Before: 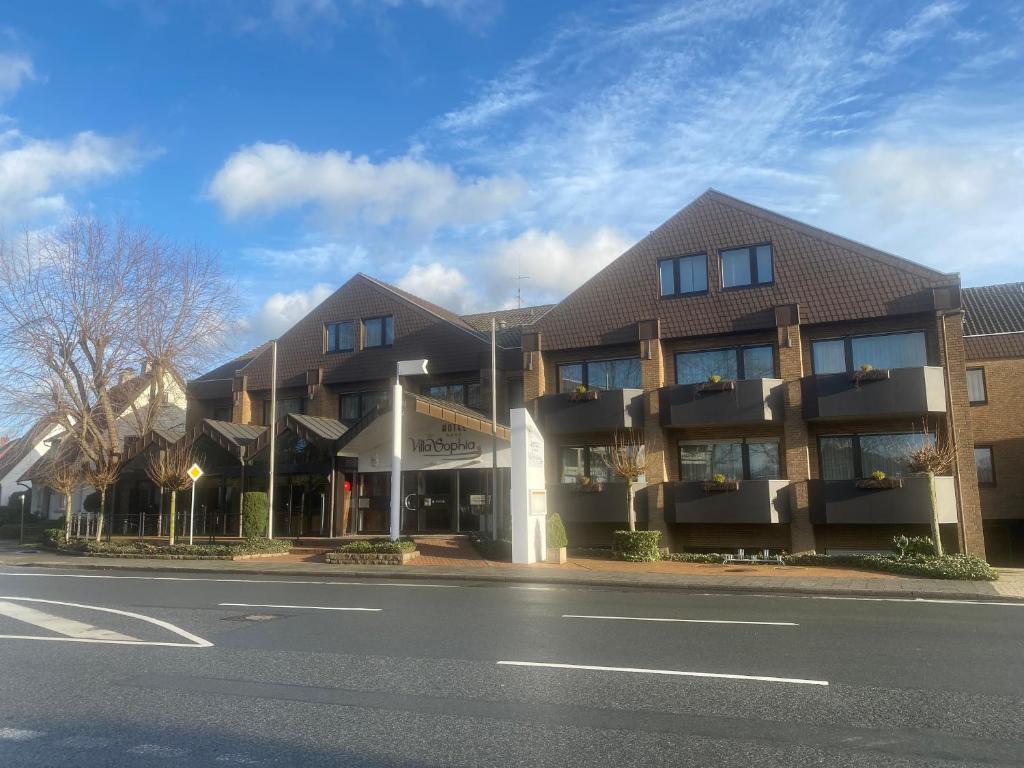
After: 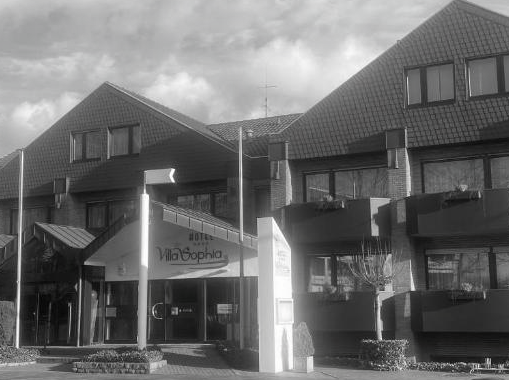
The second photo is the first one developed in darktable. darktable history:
contrast brightness saturation: saturation -0.99
crop: left 24.796%, top 24.974%, right 25.404%, bottom 25.461%
